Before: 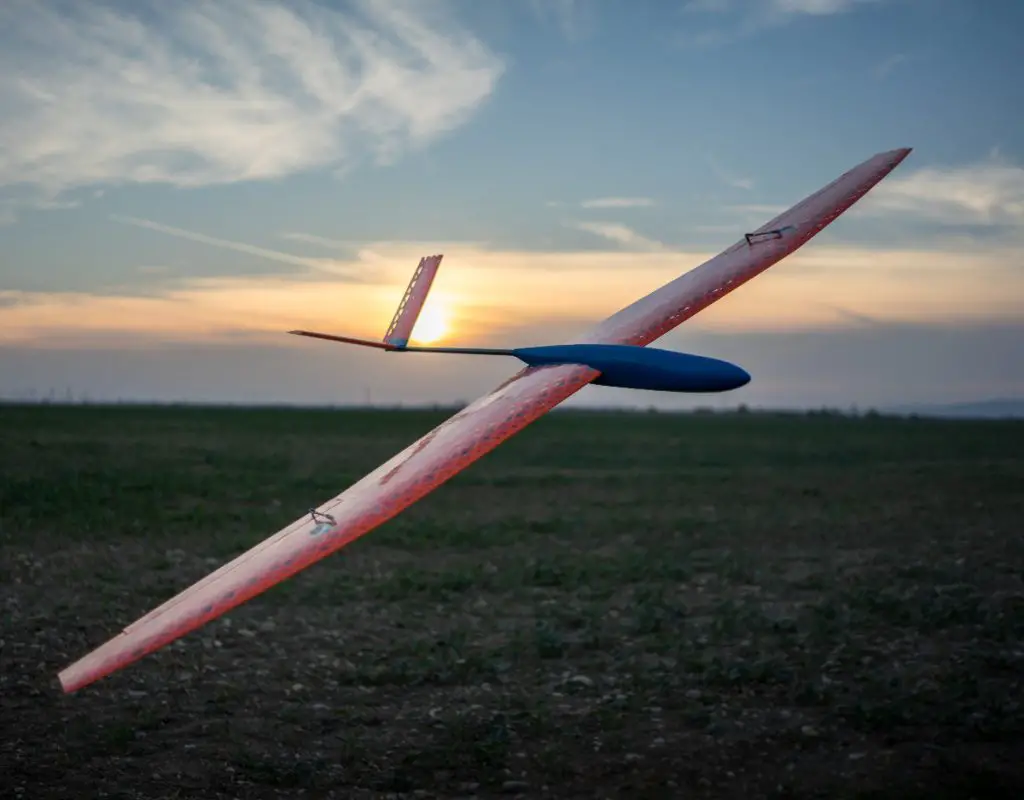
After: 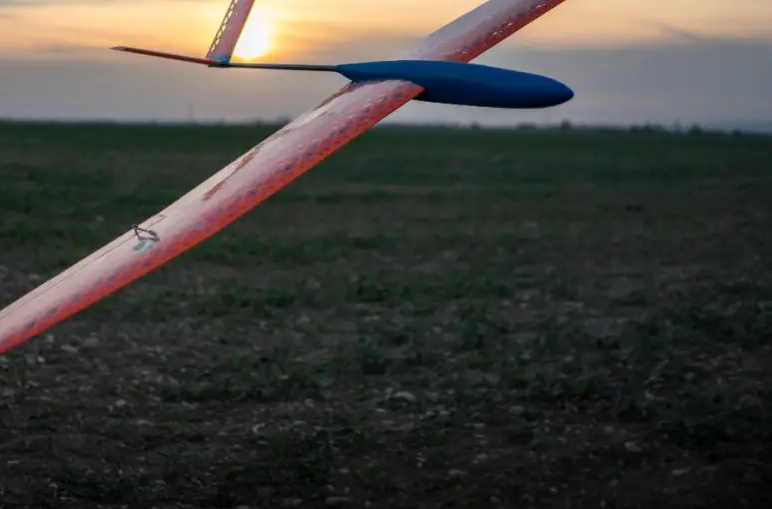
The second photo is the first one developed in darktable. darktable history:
crop and rotate: left 17.325%, top 35.523%, right 7.239%, bottom 0.786%
